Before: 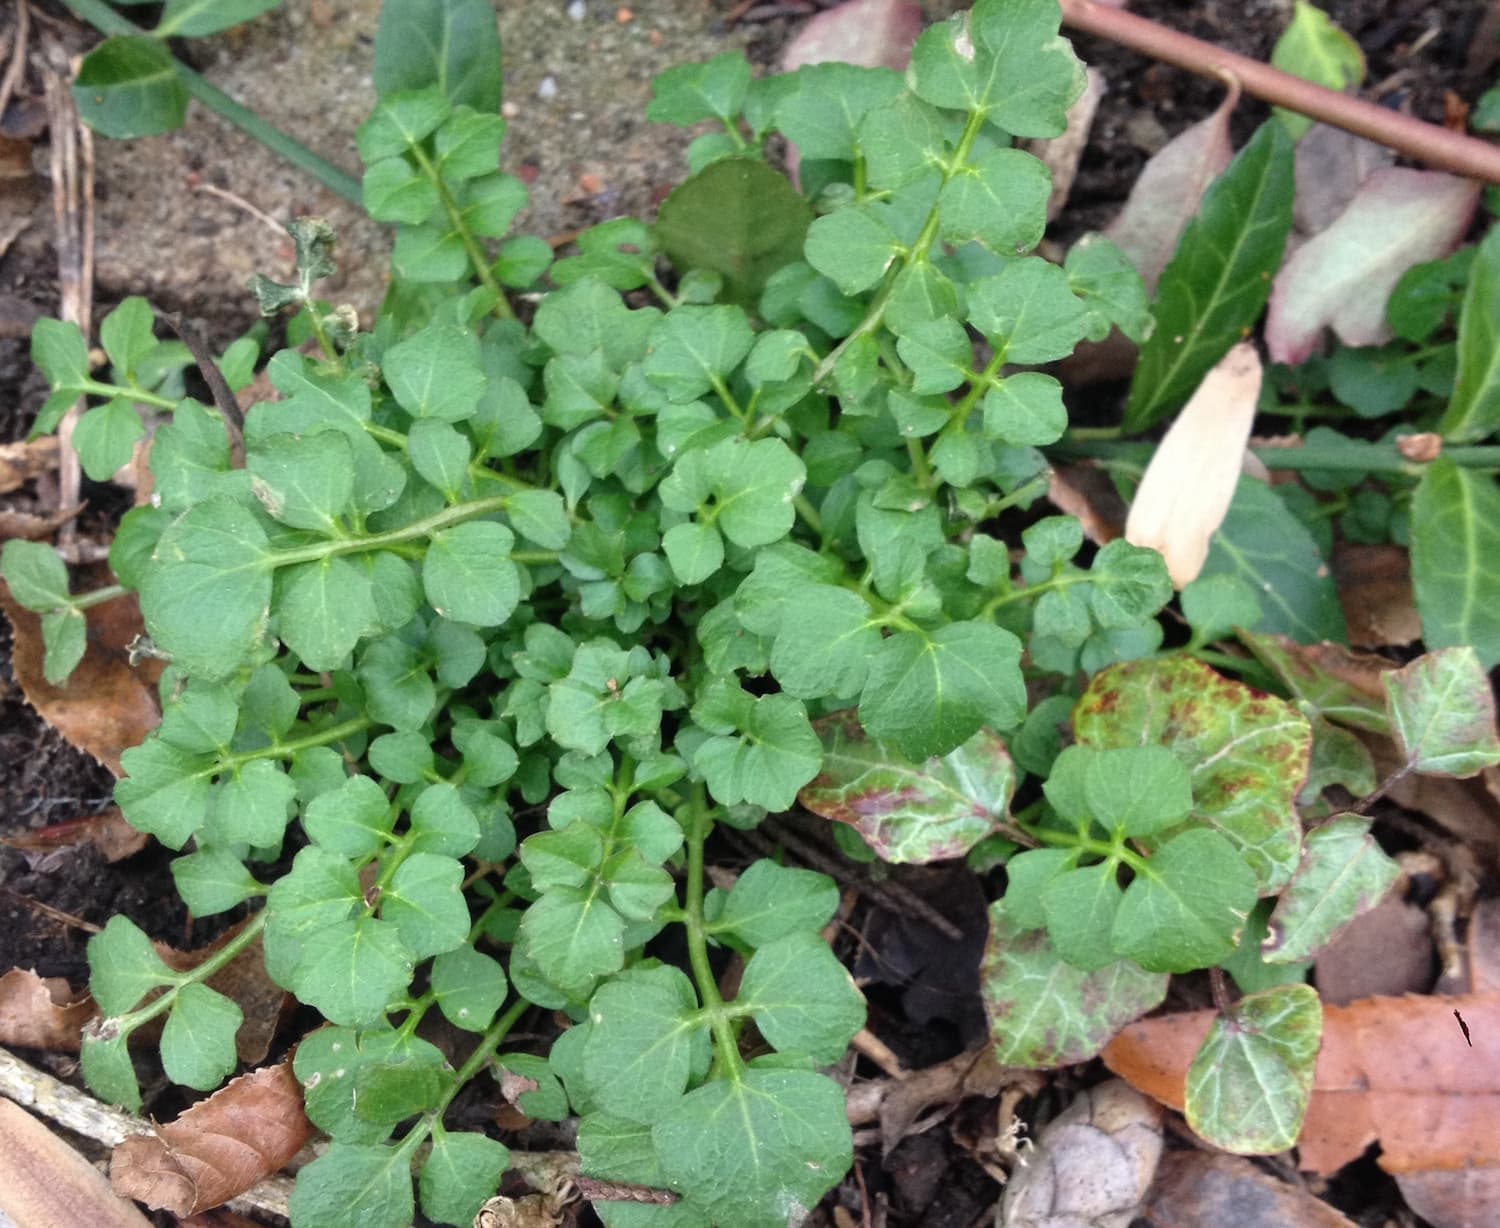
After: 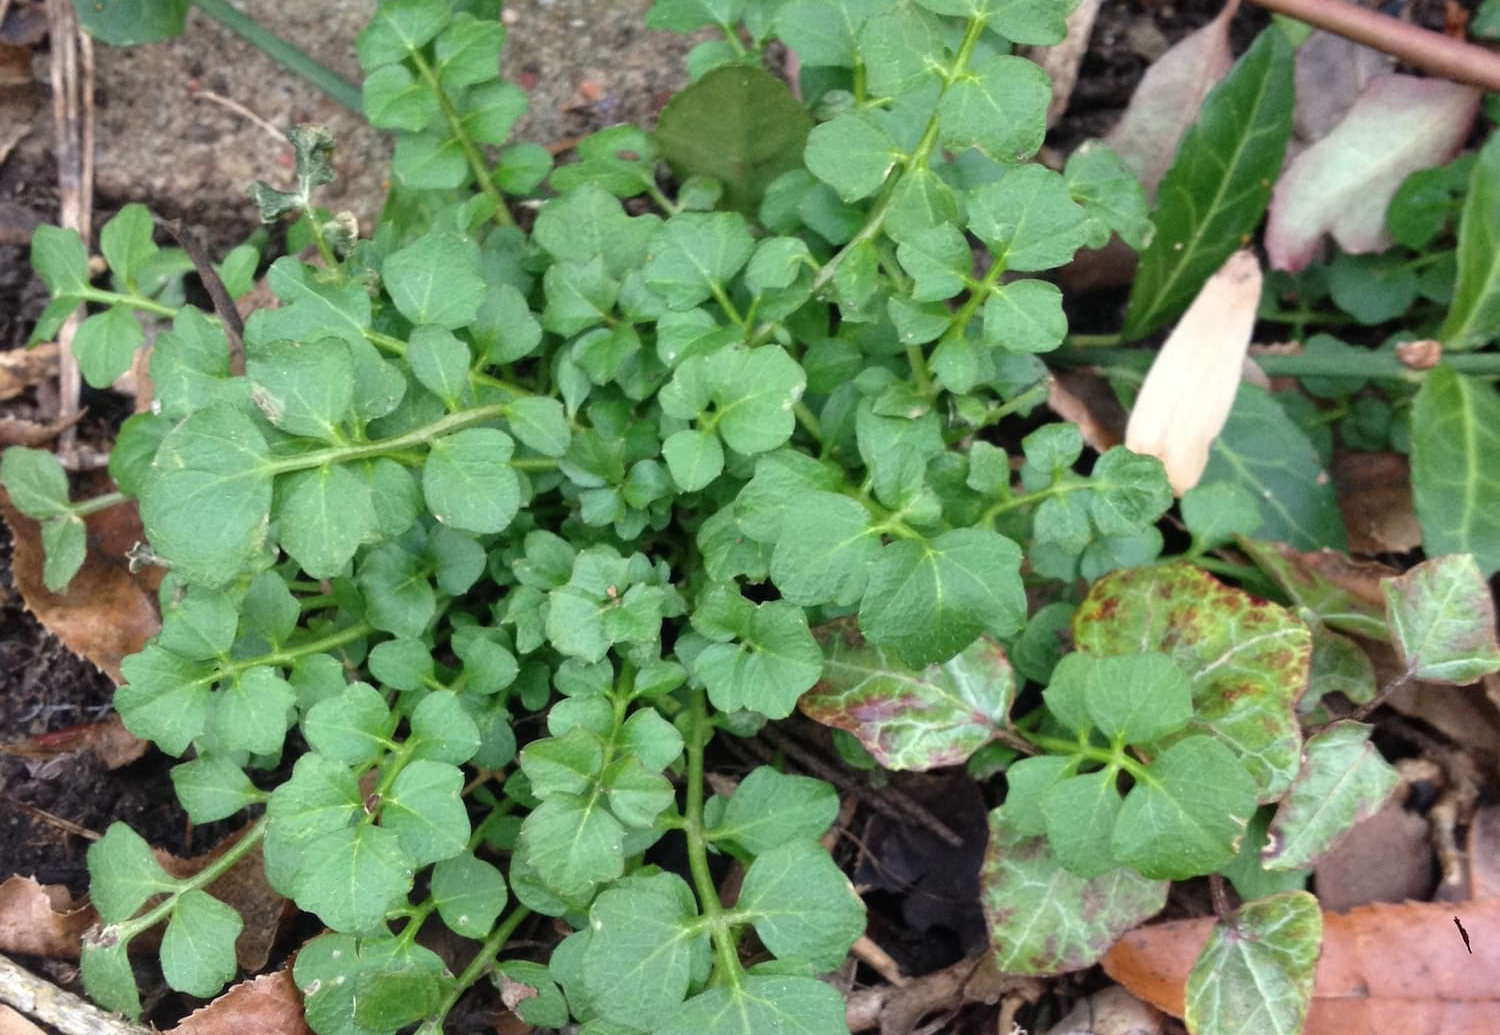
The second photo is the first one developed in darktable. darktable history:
crop: top 7.609%, bottom 8.108%
